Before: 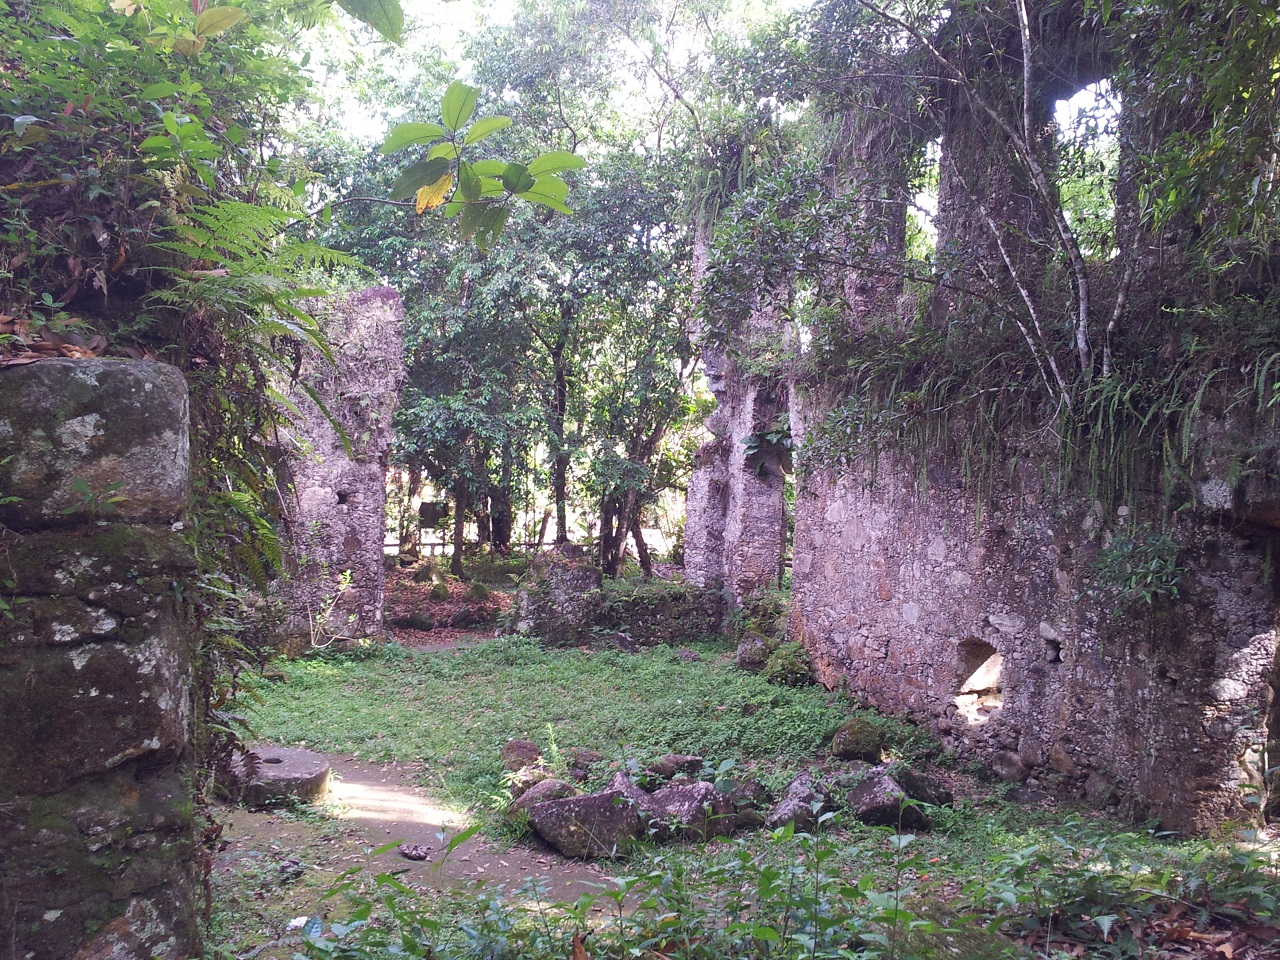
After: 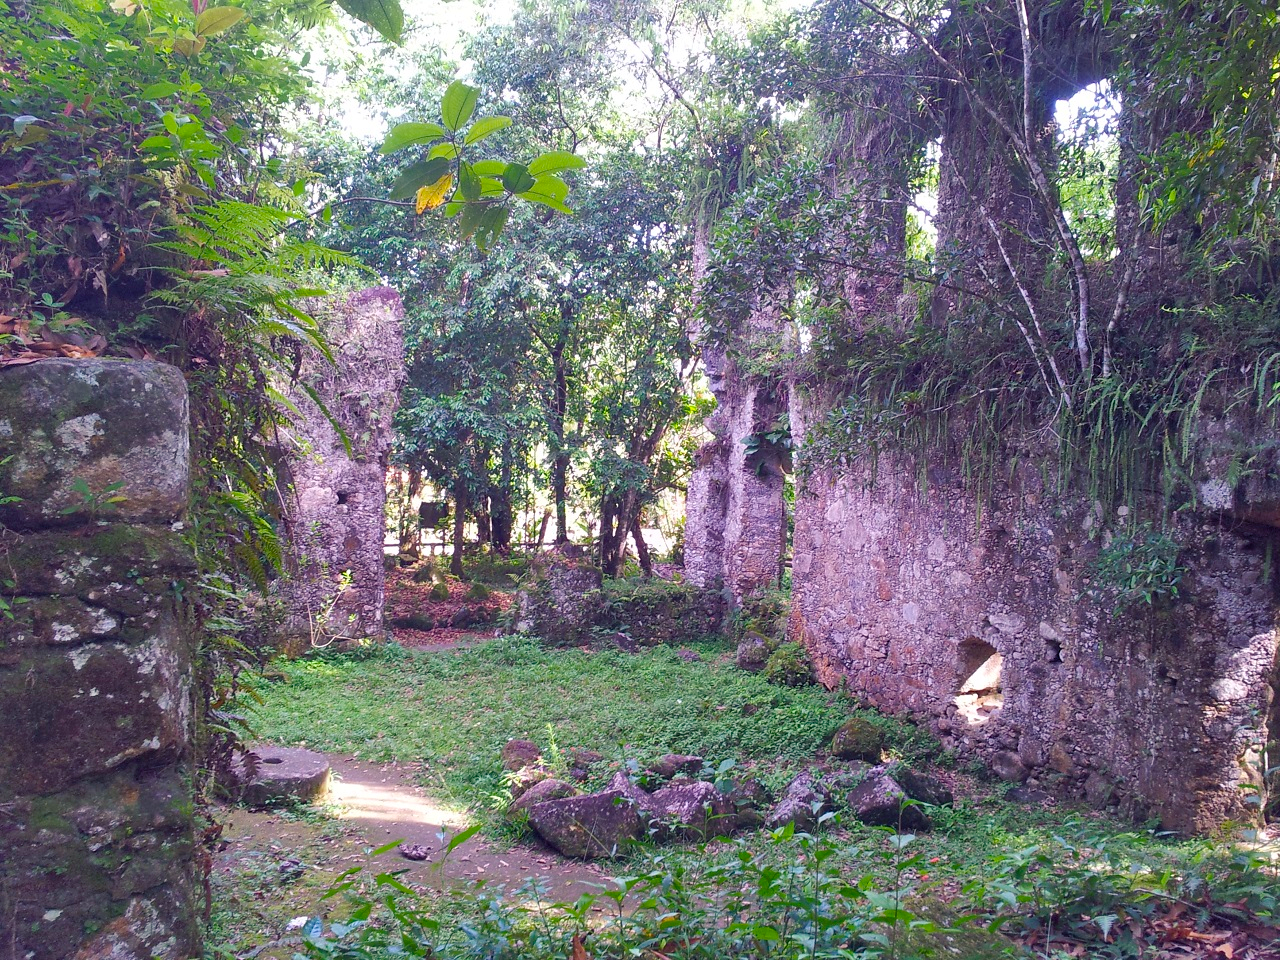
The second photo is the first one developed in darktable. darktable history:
color balance rgb: shadows lift › chroma 3.25%, shadows lift › hue 242.83°, perceptual saturation grading › global saturation 36.743%, perceptual saturation grading › shadows 35.668%
shadows and highlights: low approximation 0.01, soften with gaussian
